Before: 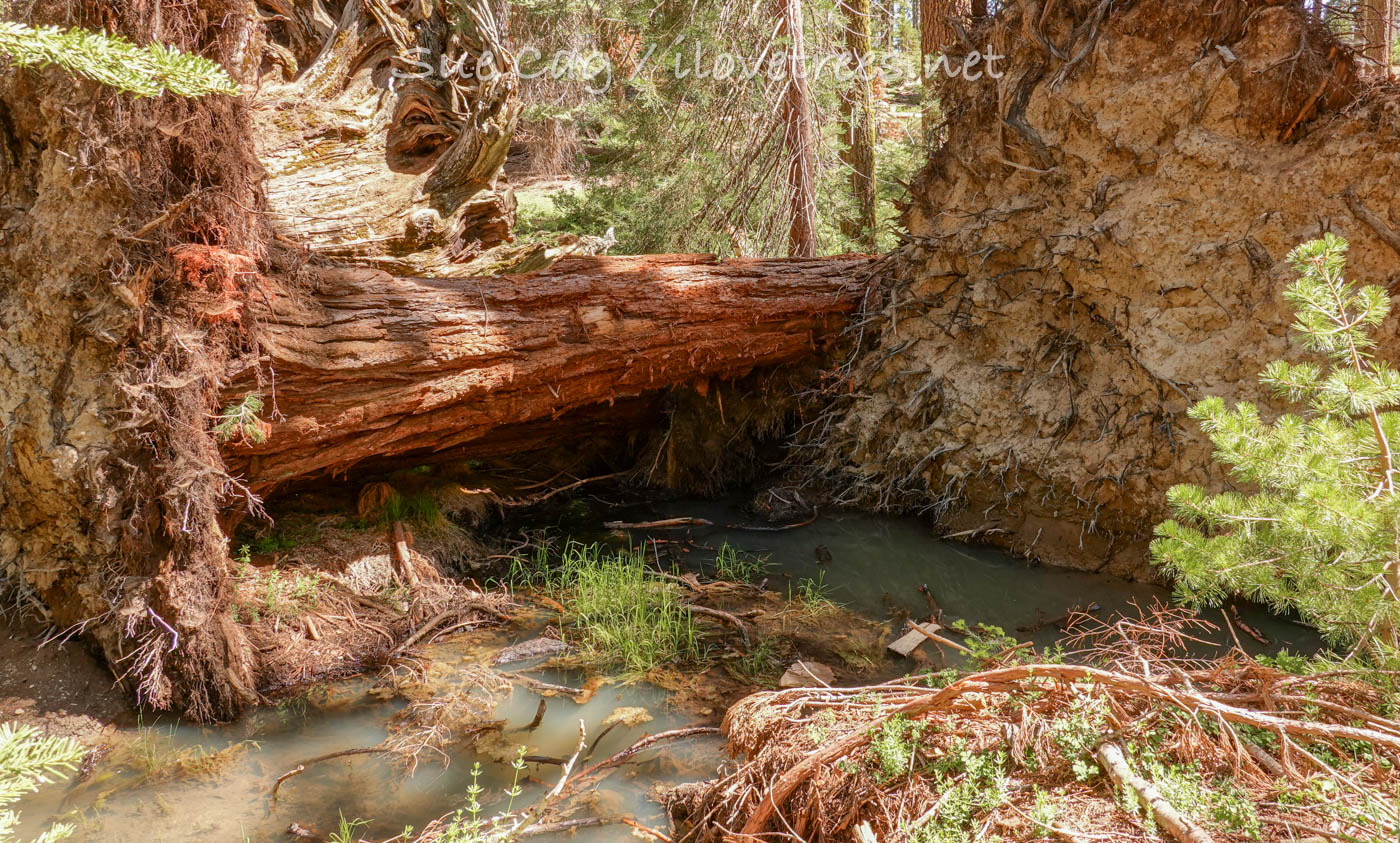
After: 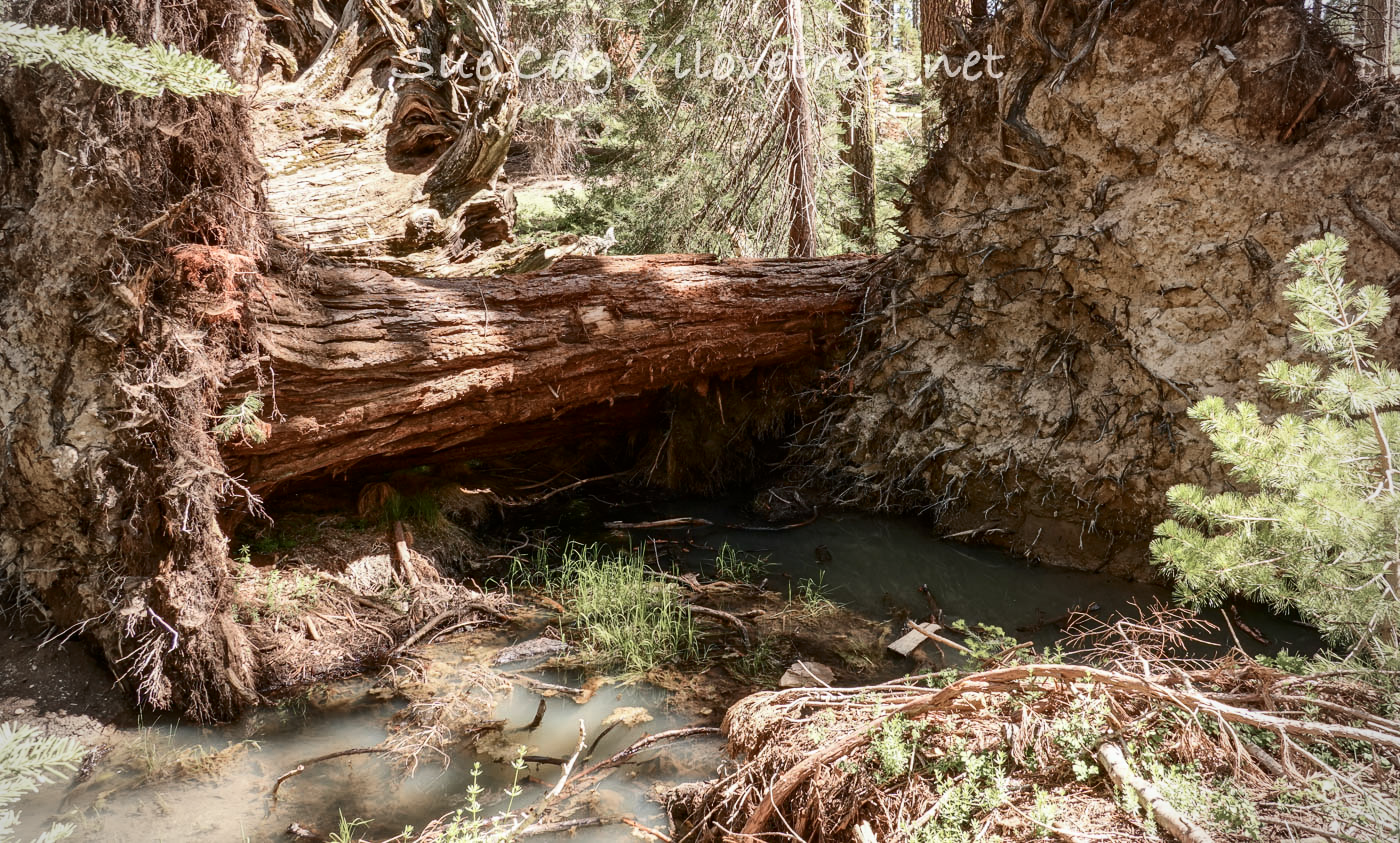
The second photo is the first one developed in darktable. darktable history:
contrast brightness saturation: contrast 0.252, saturation -0.322
vignetting: on, module defaults
